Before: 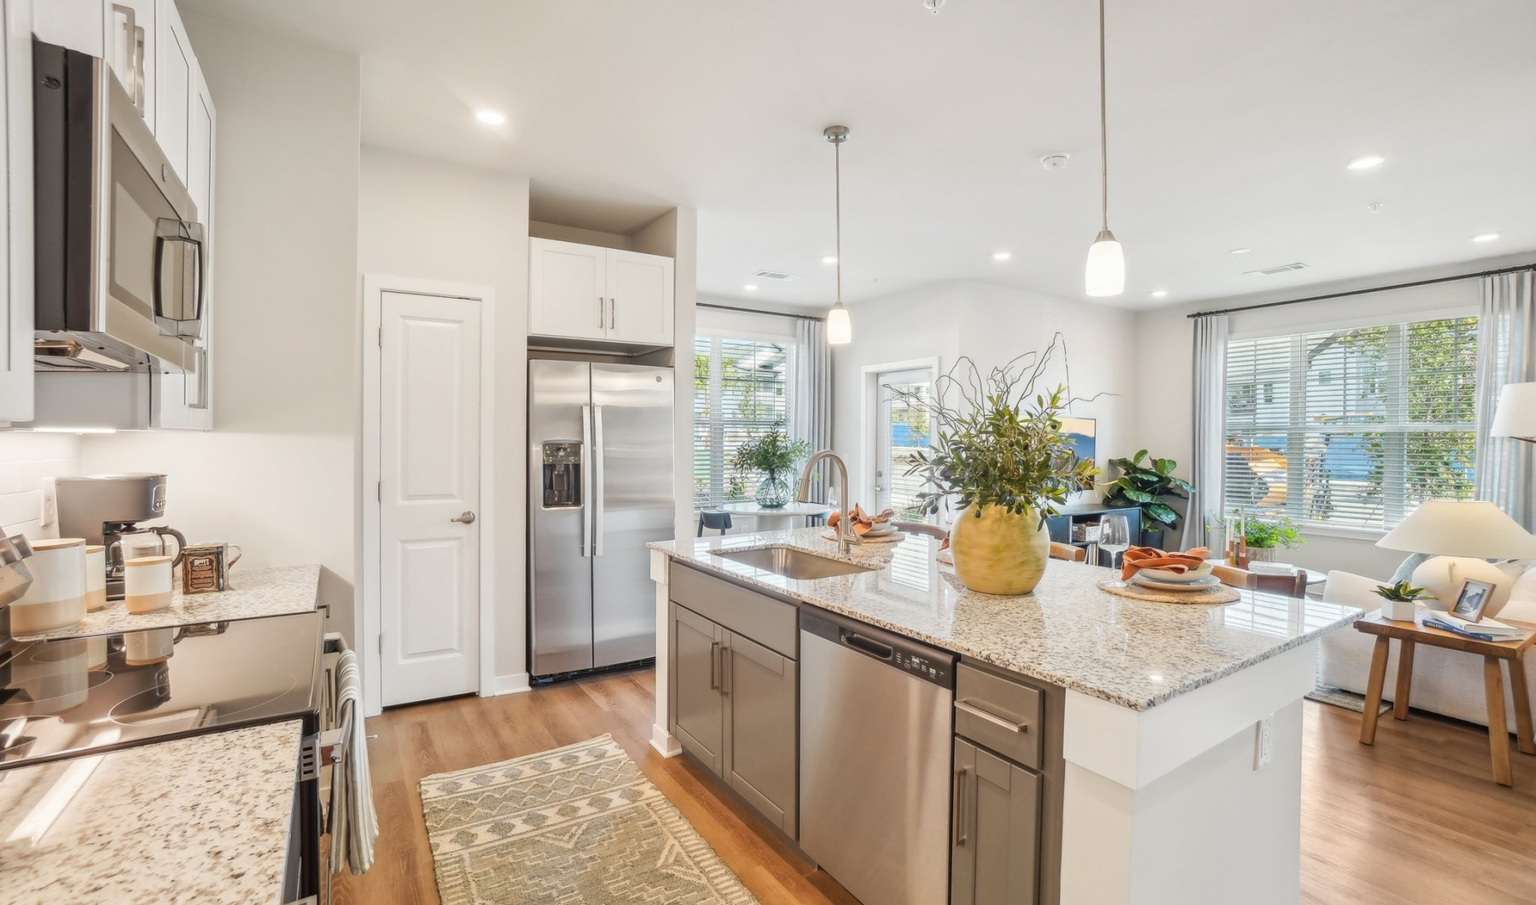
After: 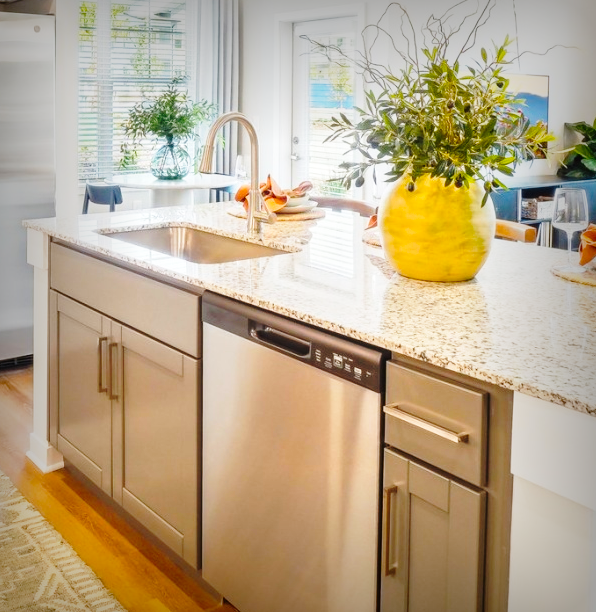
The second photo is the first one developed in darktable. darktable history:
white balance: emerald 1
color balance rgb: perceptual saturation grading › global saturation 25%, global vibrance 20%
base curve: curves: ch0 [(0, 0) (0.036, 0.037) (0.121, 0.228) (0.46, 0.76) (0.859, 0.983) (1, 1)], preserve colors none
crop: left 40.878%, top 39.176%, right 25.993%, bottom 3.081%
vignetting: fall-off start 53.2%, brightness -0.594, saturation 0, automatic ratio true, width/height ratio 1.313, shape 0.22, unbound false
